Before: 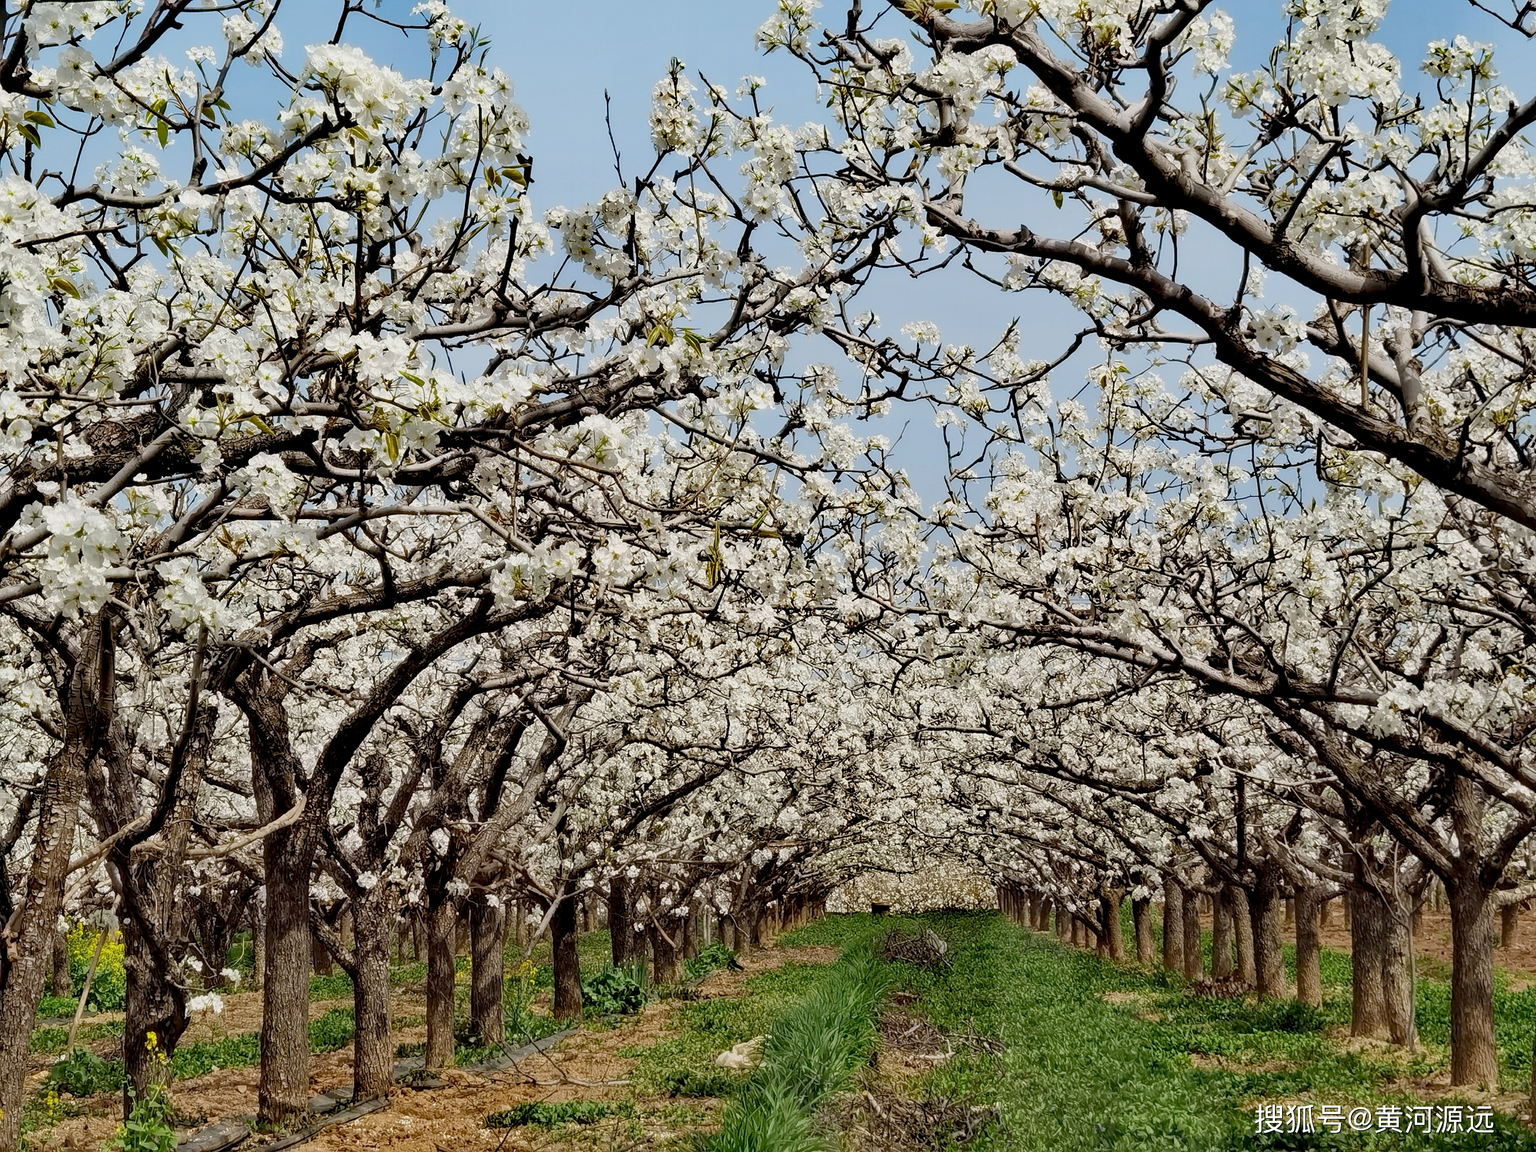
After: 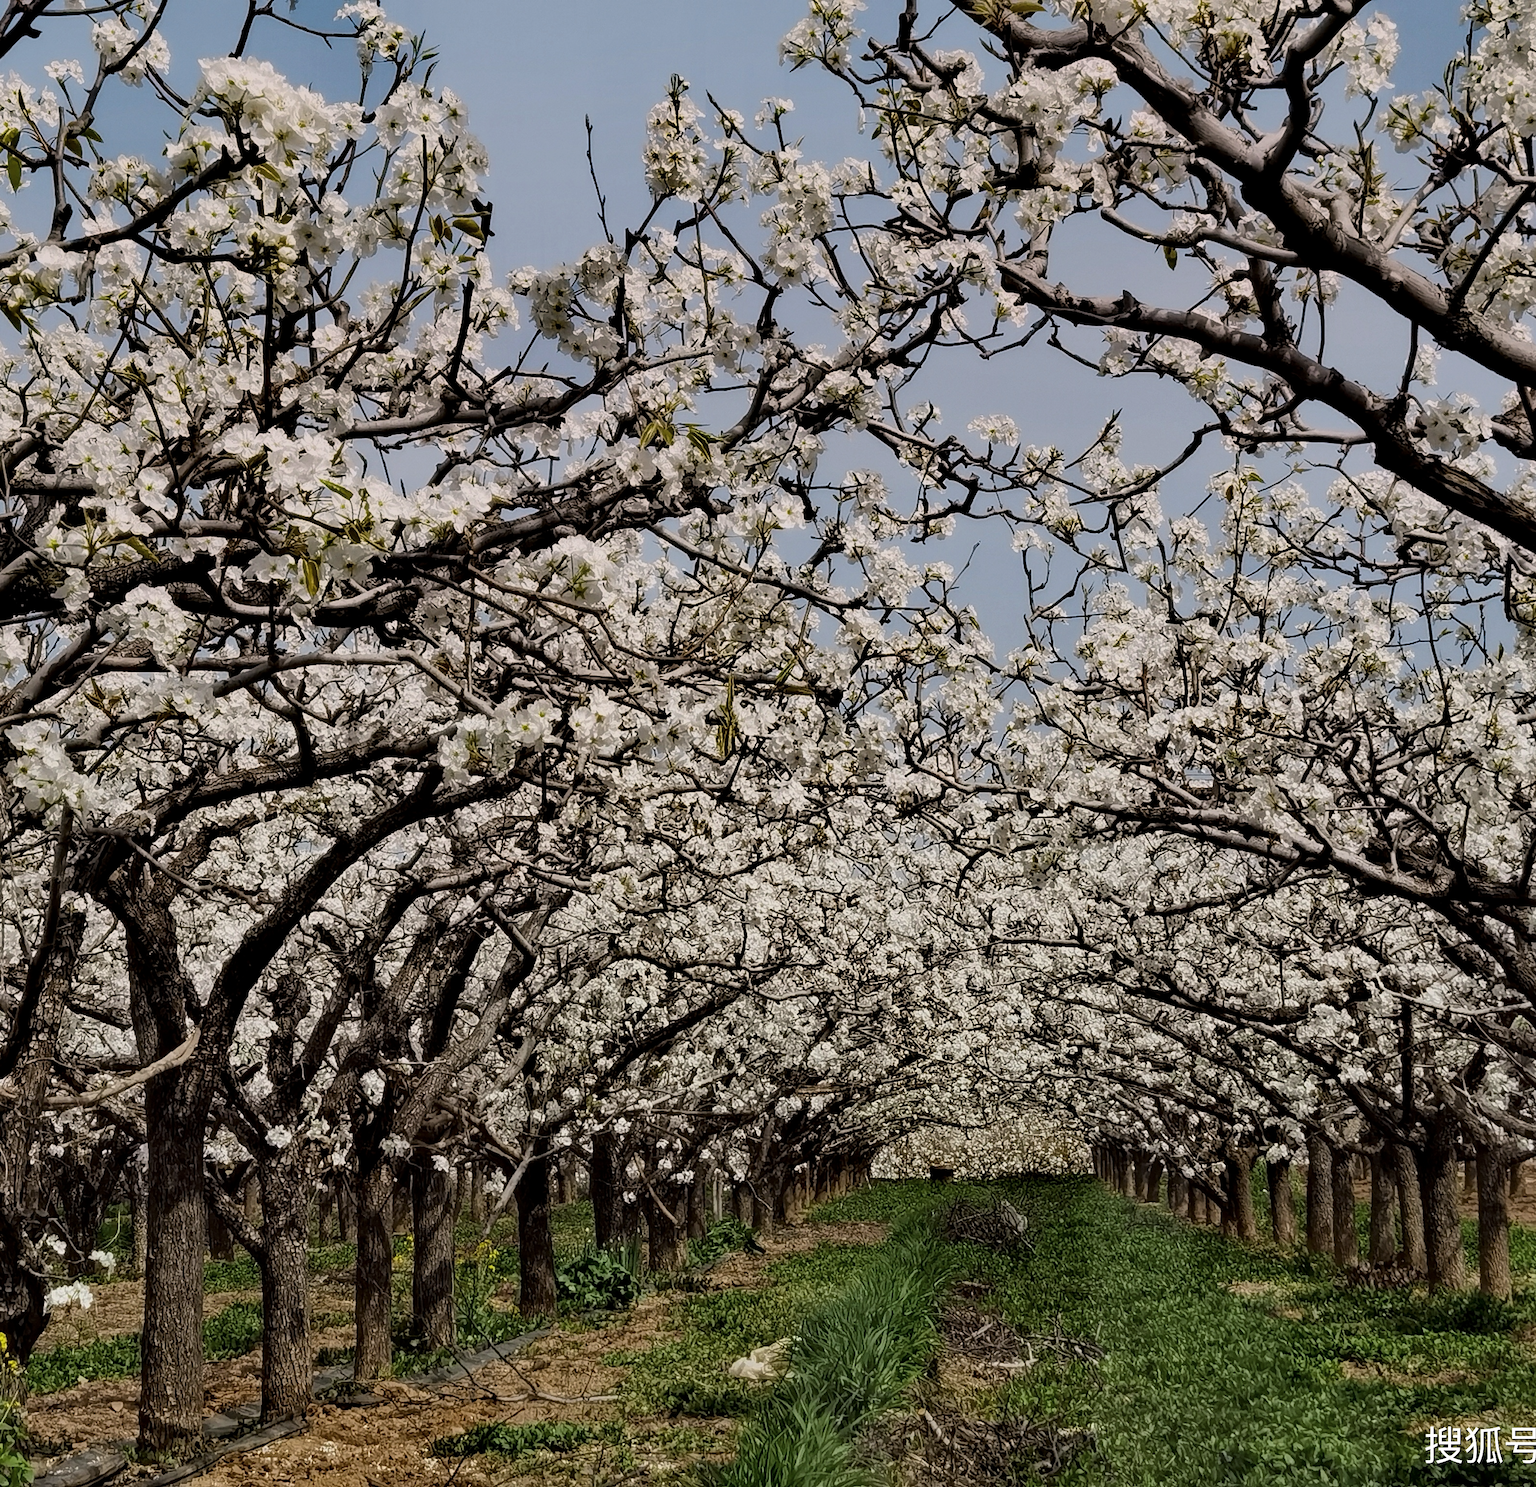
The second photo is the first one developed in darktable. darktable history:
graduated density: density 0.38 EV, hardness 21%, rotation -6.11°, saturation 32%
crop: left 9.88%, right 12.664%
tone curve: curves: ch0 [(0, 0) (0.153, 0.06) (1, 1)], color space Lab, linked channels, preserve colors none
